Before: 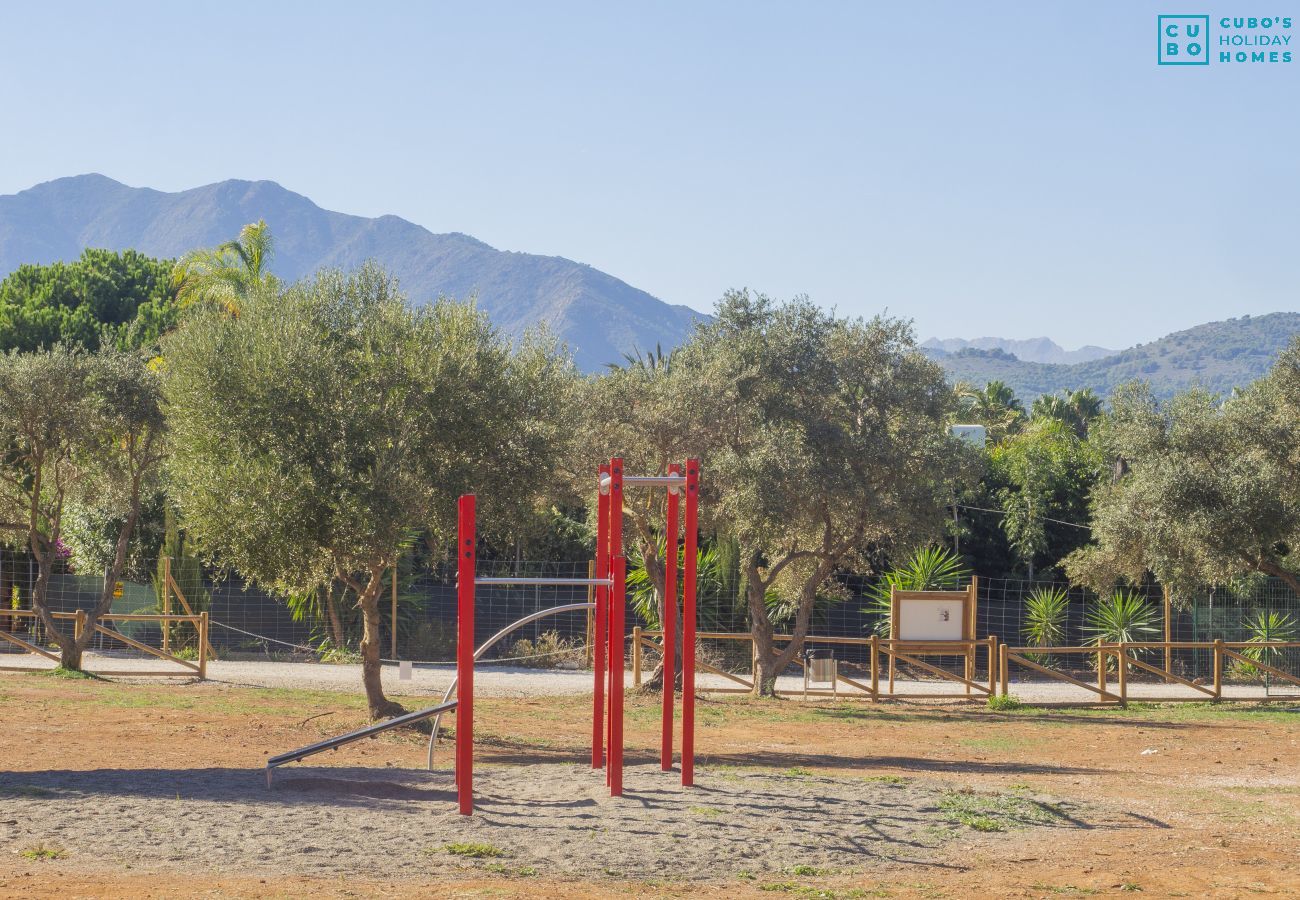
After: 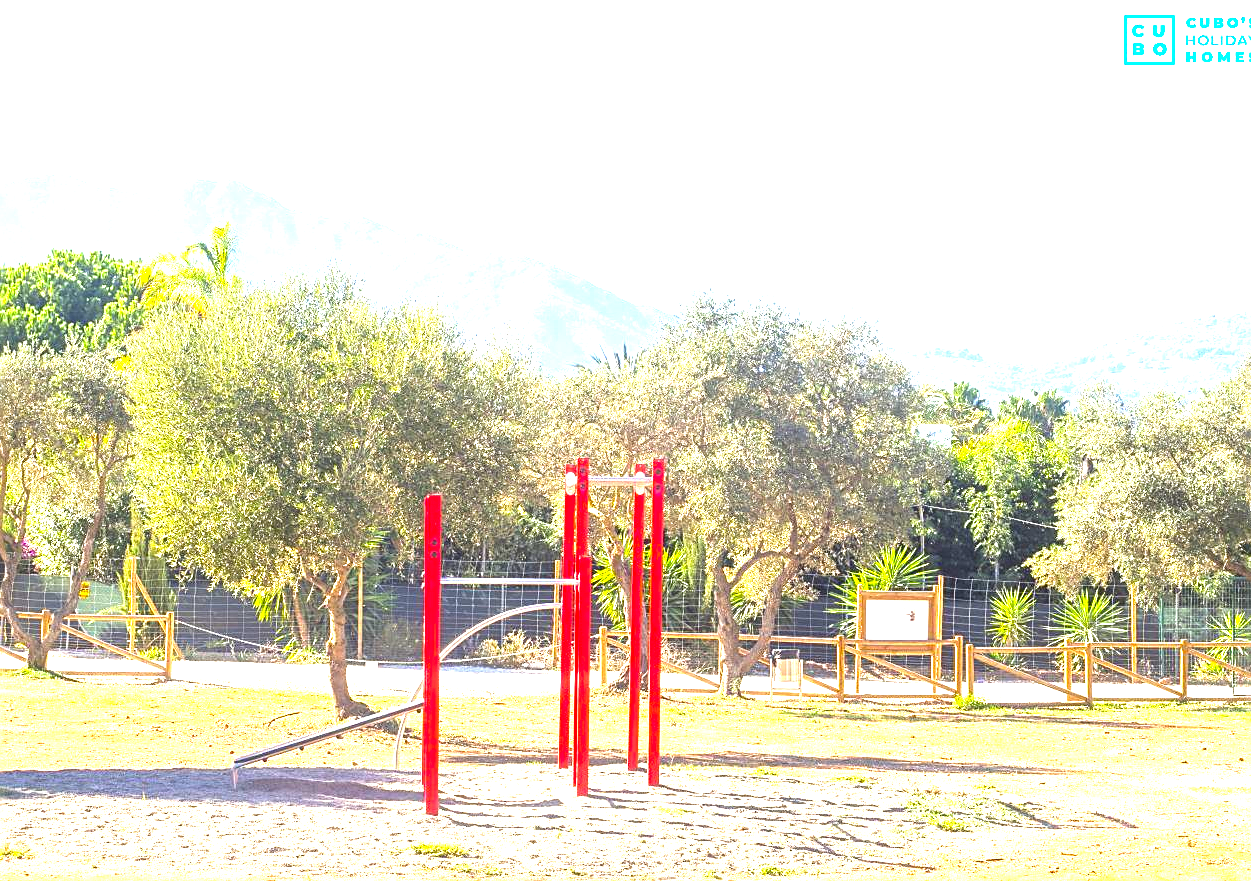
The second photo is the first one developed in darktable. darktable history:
exposure: black level correction 0, exposure 1.898 EV, compensate exposure bias true, compensate highlight preservation false
color balance rgb: perceptual saturation grading › global saturation 29.411%, perceptual brilliance grading › highlights 8.408%, perceptual brilliance grading › mid-tones 4.053%, perceptual brilliance grading › shadows 2.465%
crop and rotate: left 2.672%, right 1.087%, bottom 2.017%
sharpen: on, module defaults
